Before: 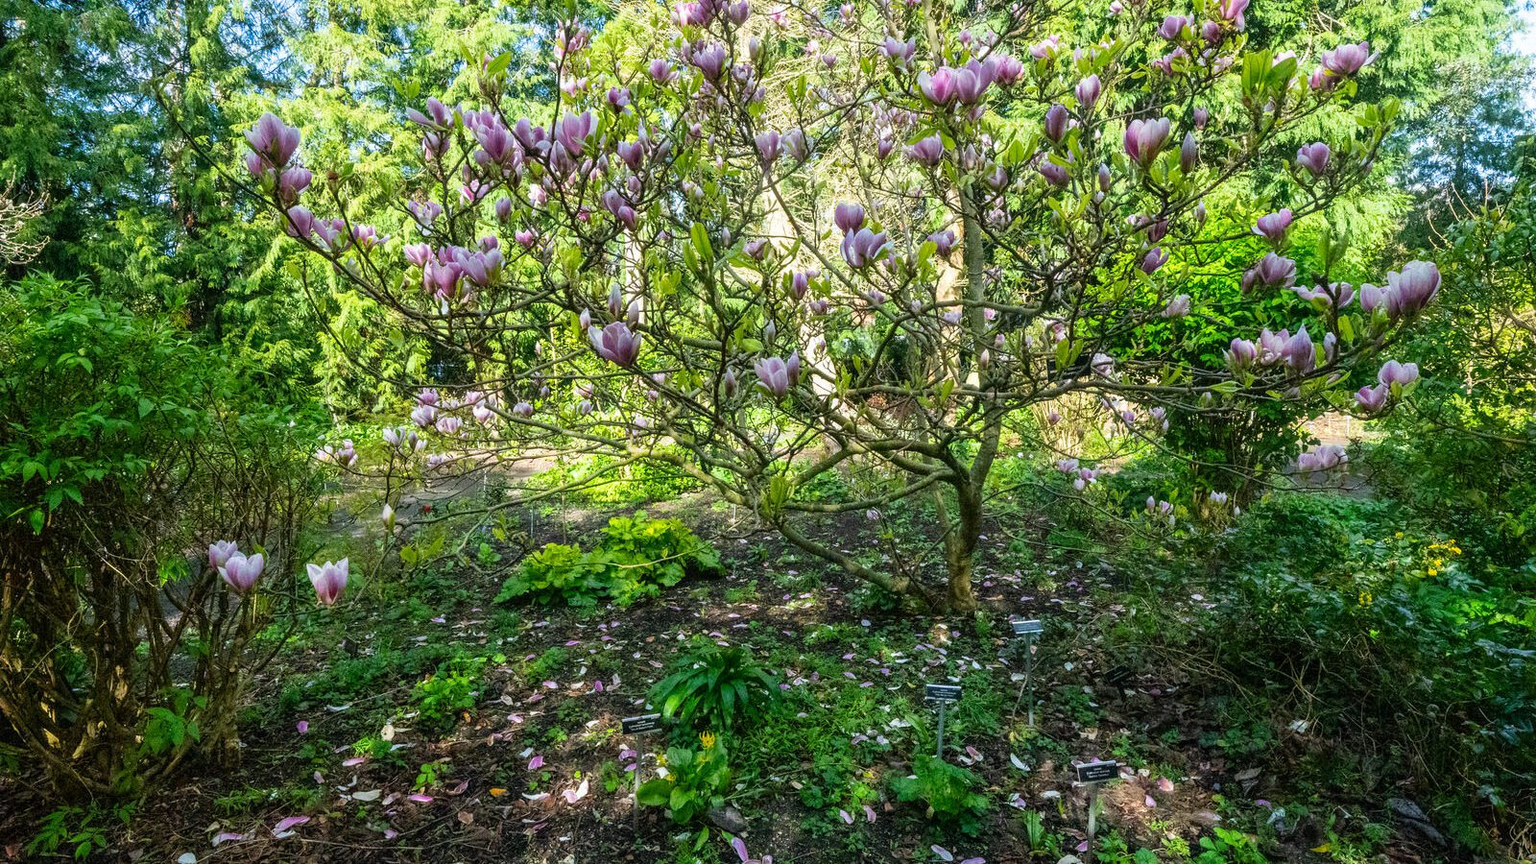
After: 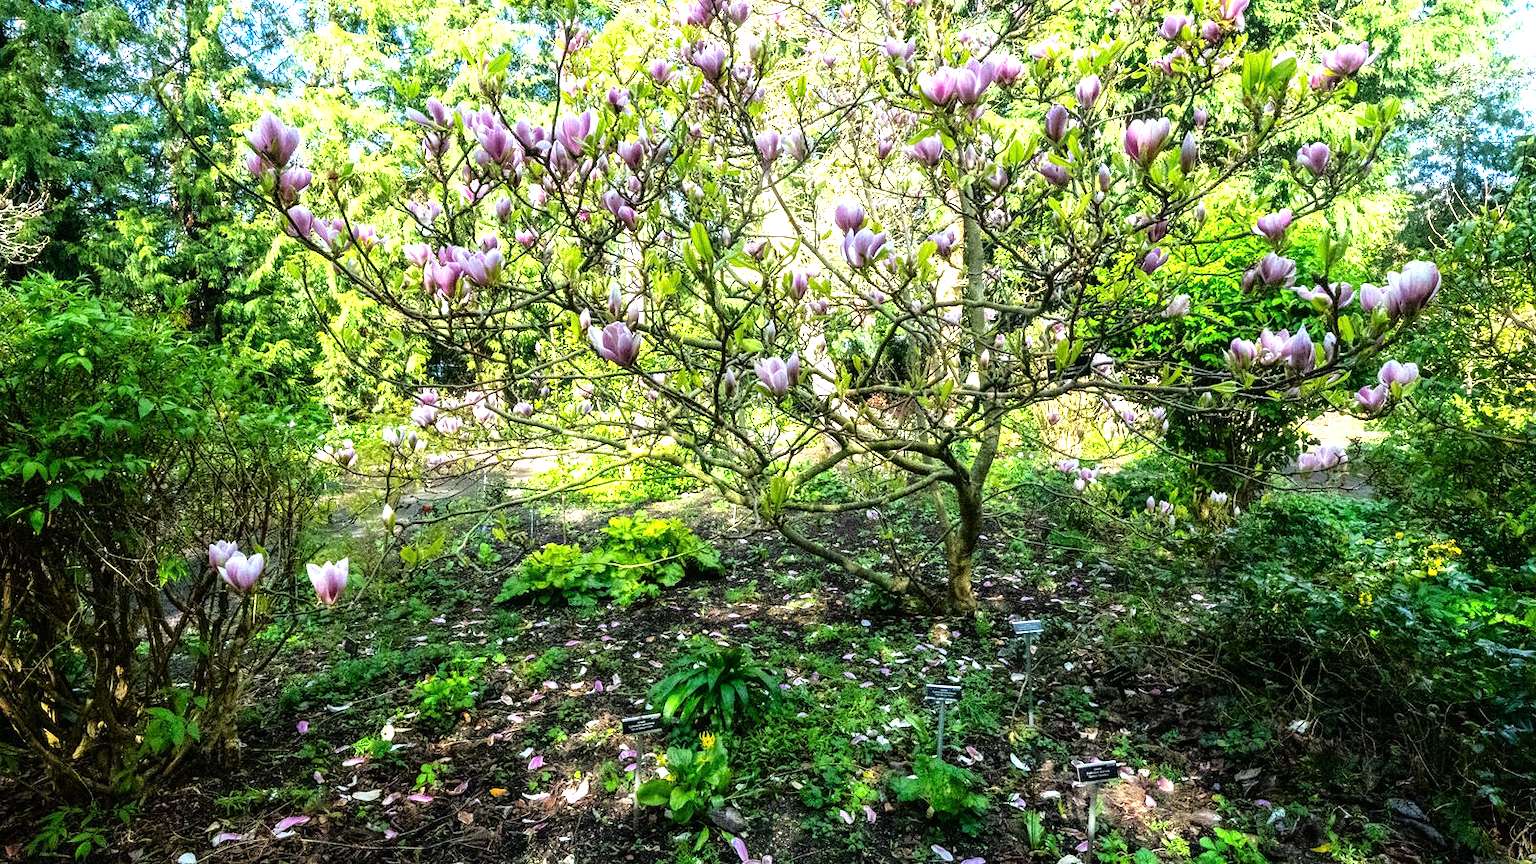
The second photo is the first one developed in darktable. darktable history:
tone equalizer: -8 EV -1.06 EV, -7 EV -1 EV, -6 EV -0.844 EV, -5 EV -0.587 EV, -3 EV 0.599 EV, -2 EV 0.862 EV, -1 EV 1.01 EV, +0 EV 1.07 EV
